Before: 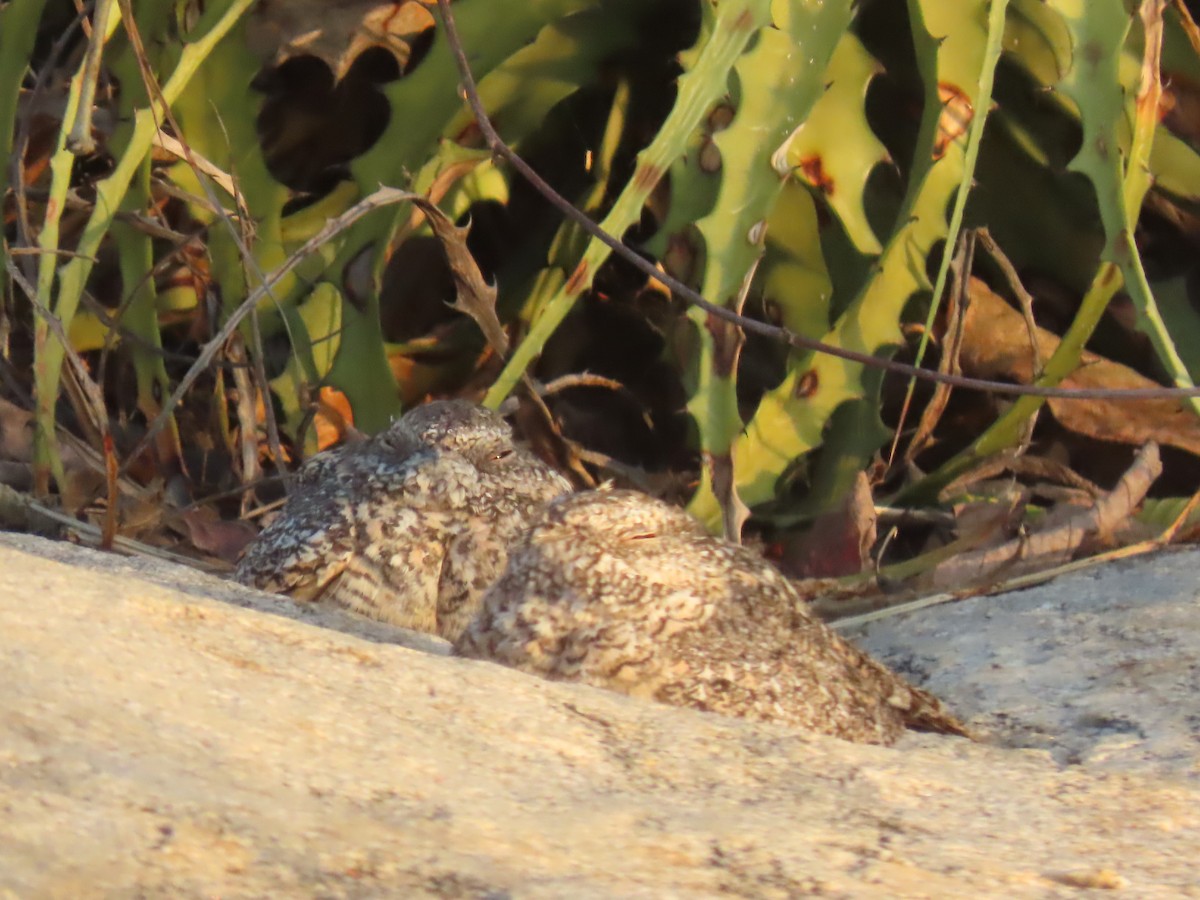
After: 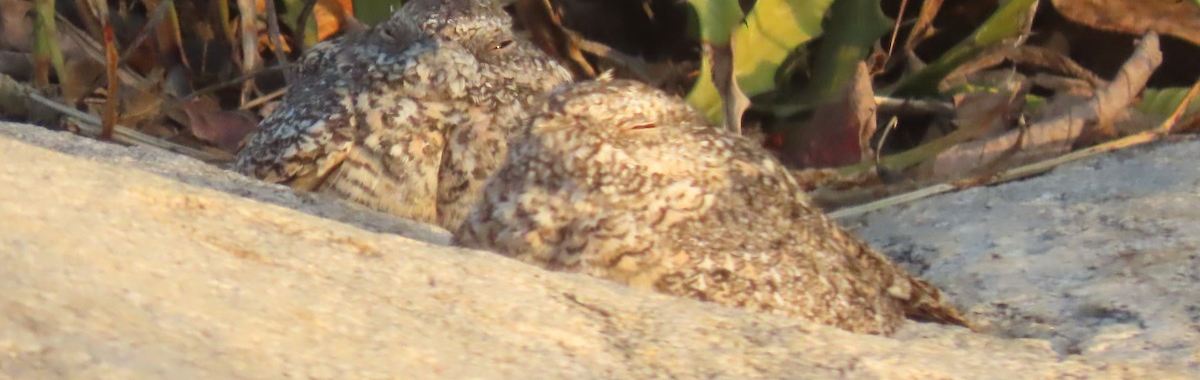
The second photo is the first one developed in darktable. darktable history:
crop: top 45.583%, bottom 12.112%
